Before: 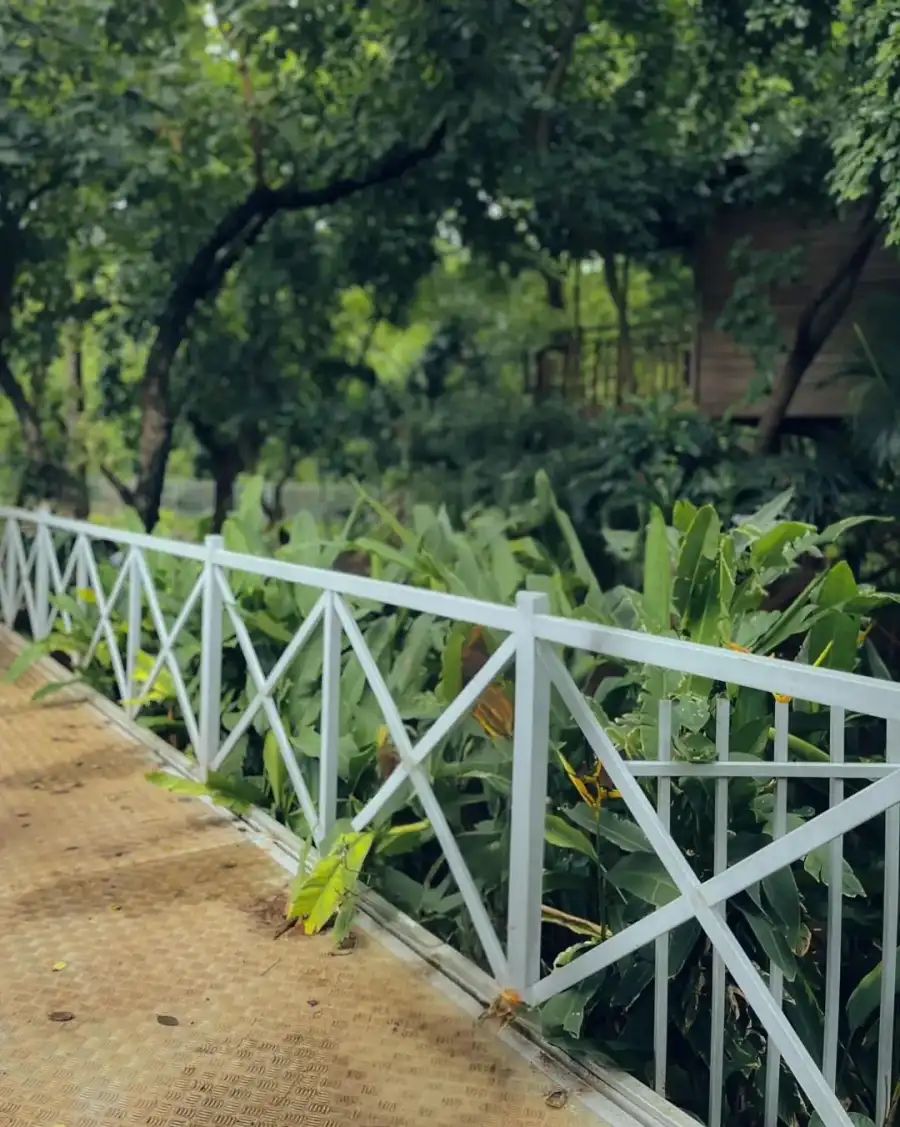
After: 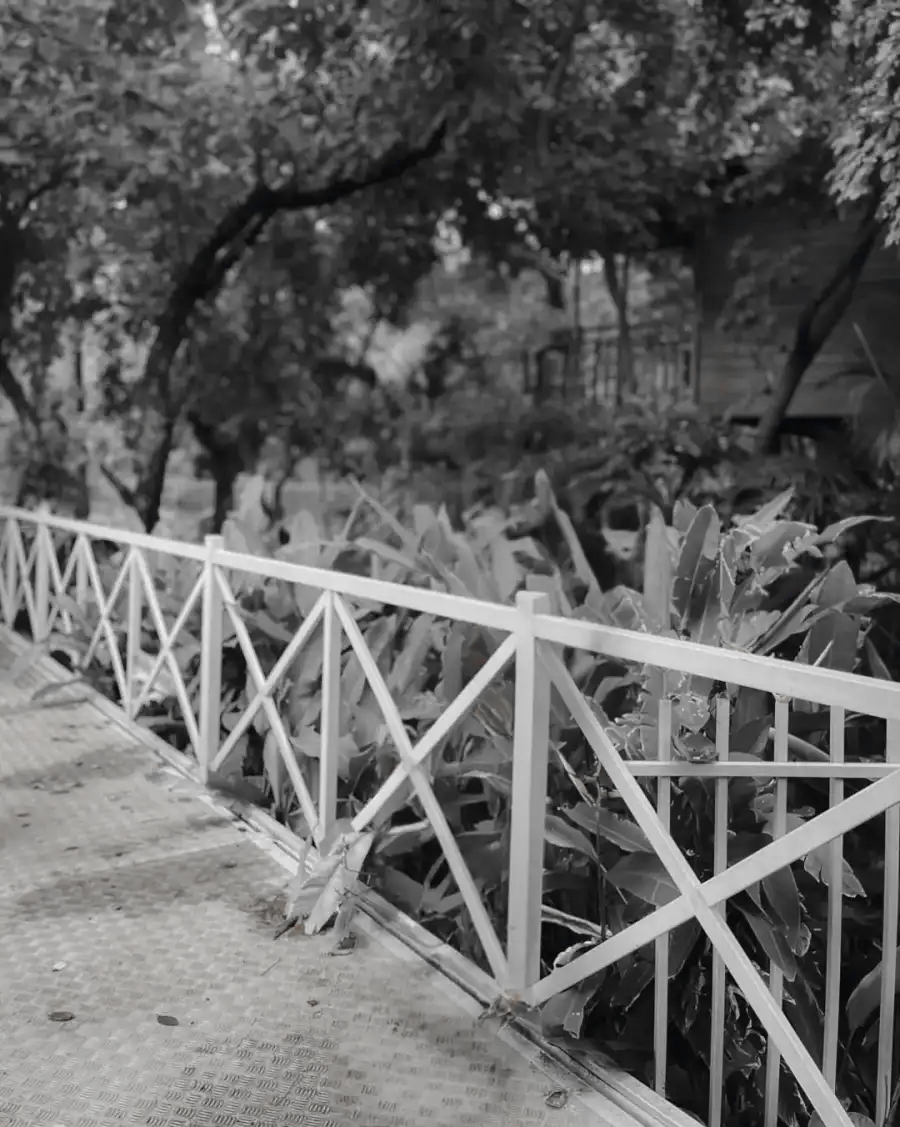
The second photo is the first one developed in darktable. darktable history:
exposure: exposure 0.078 EV, compensate highlight preservation false
color zones: curves: ch0 [(0, 0.278) (0.143, 0.5) (0.286, 0.5) (0.429, 0.5) (0.571, 0.5) (0.714, 0.5) (0.857, 0.5) (1, 0.5)]; ch1 [(0, 1) (0.143, 0.165) (0.286, 0) (0.429, 0) (0.571, 0) (0.714, 0) (0.857, 0.5) (1, 0.5)]; ch2 [(0, 0.508) (0.143, 0.5) (0.286, 0.5) (0.429, 0.5) (0.571, 0.5) (0.714, 0.5) (0.857, 0.5) (1, 0.5)]
